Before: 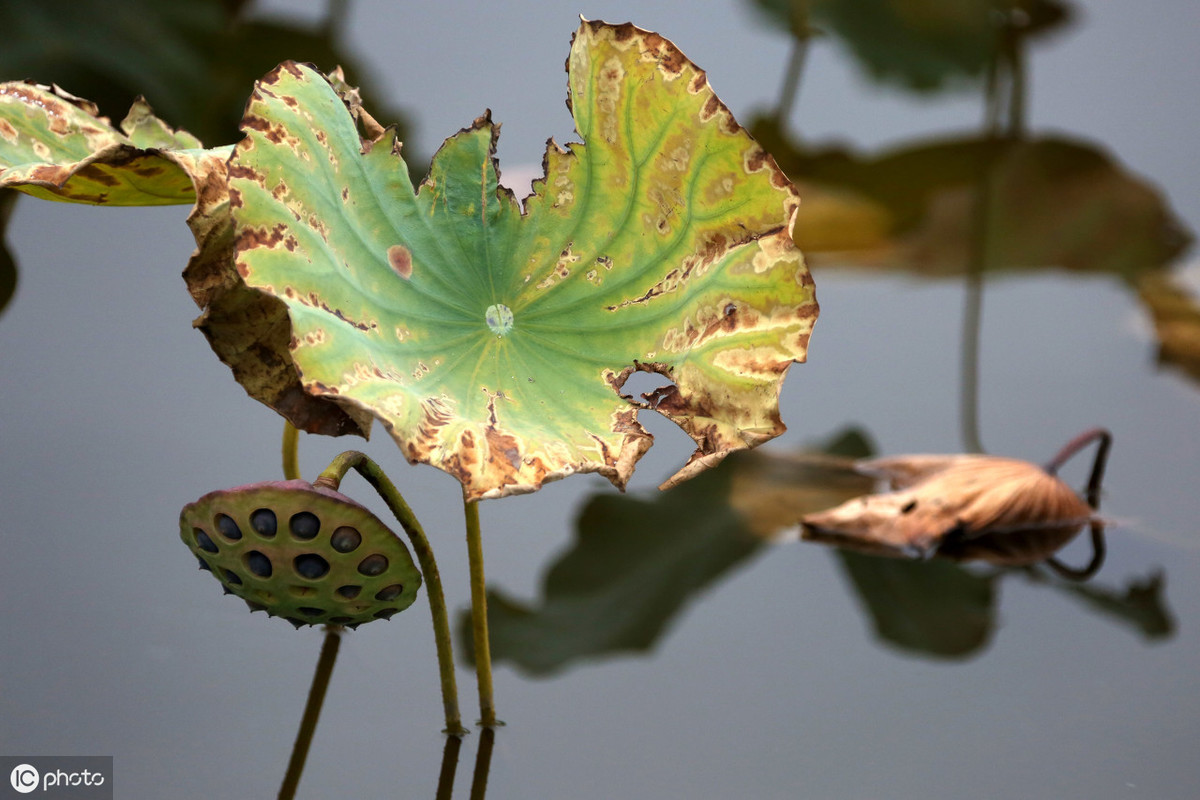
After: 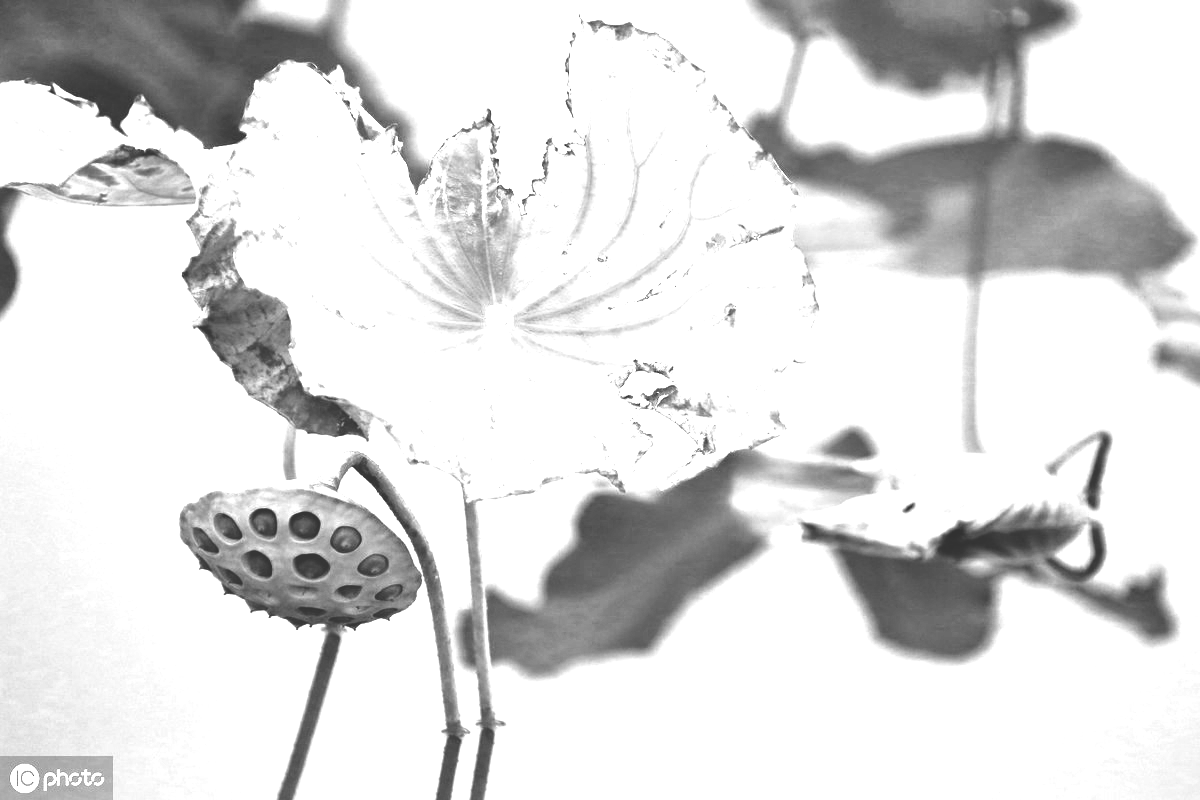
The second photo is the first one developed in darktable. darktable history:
monochrome: on, module defaults
exposure: black level correction -0.041, exposure 0.064 EV, compensate highlight preservation false
white balance: red 4.26, blue 1.802
contrast brightness saturation: saturation -0.05
local contrast: mode bilateral grid, contrast 20, coarseness 50, detail 130%, midtone range 0.2
